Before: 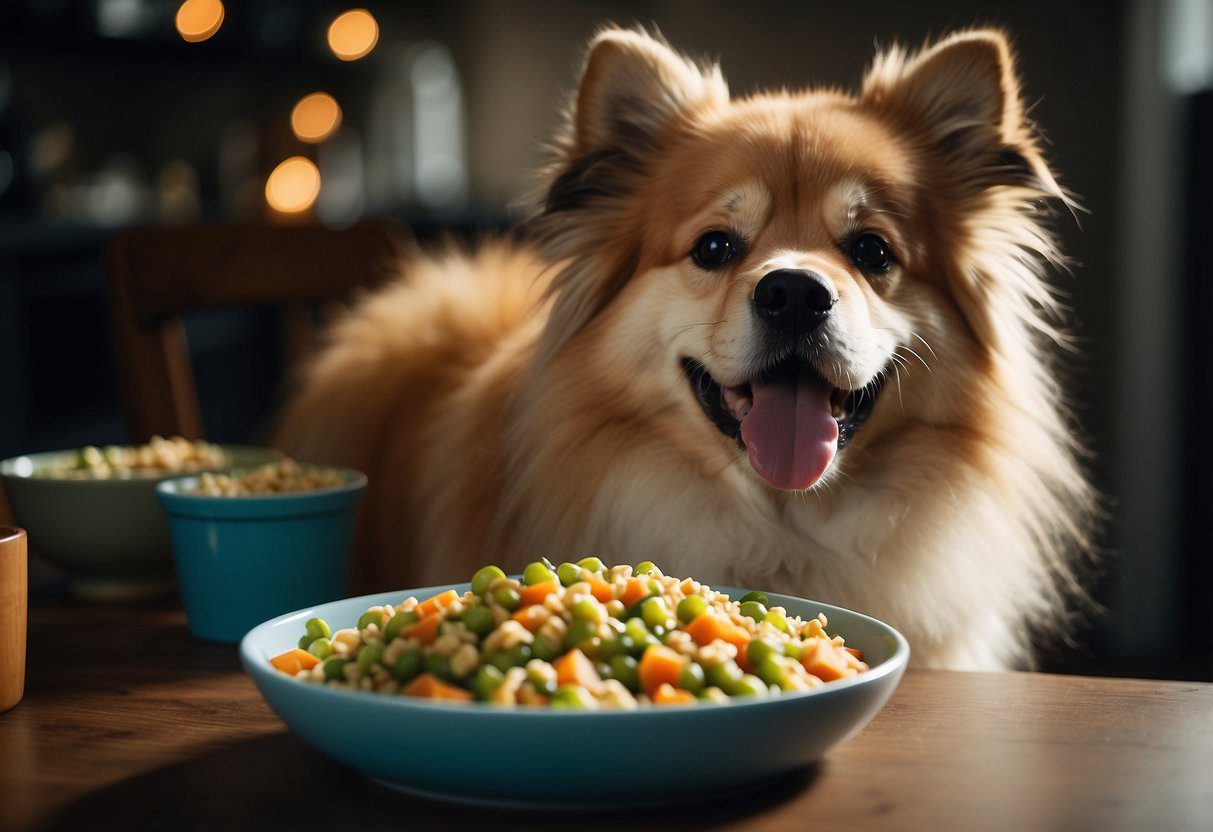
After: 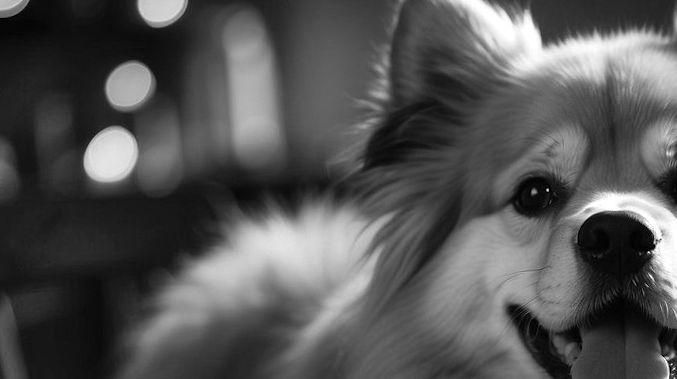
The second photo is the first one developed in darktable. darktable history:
crop: left 15.306%, top 9.065%, right 30.789%, bottom 48.638%
monochrome: on, module defaults
rotate and perspective: rotation -3.18°, automatic cropping off
shadows and highlights: radius 44.78, white point adjustment 6.64, compress 79.65%, highlights color adjustment 78.42%, soften with gaussian
